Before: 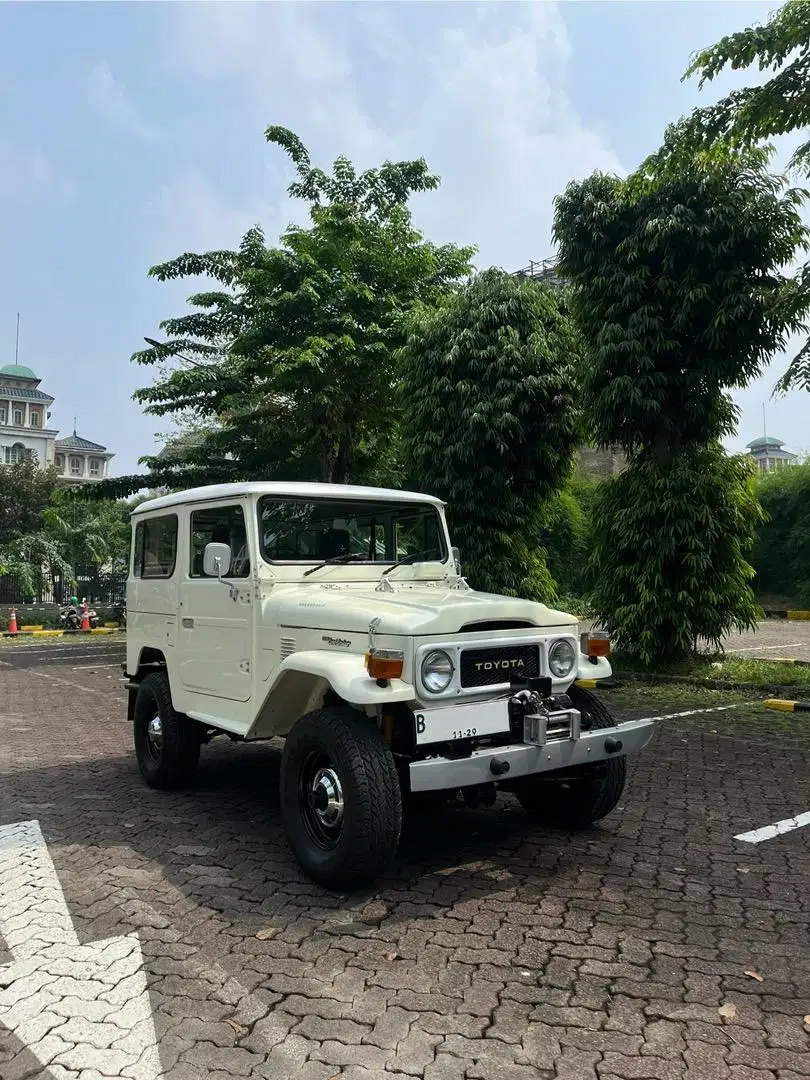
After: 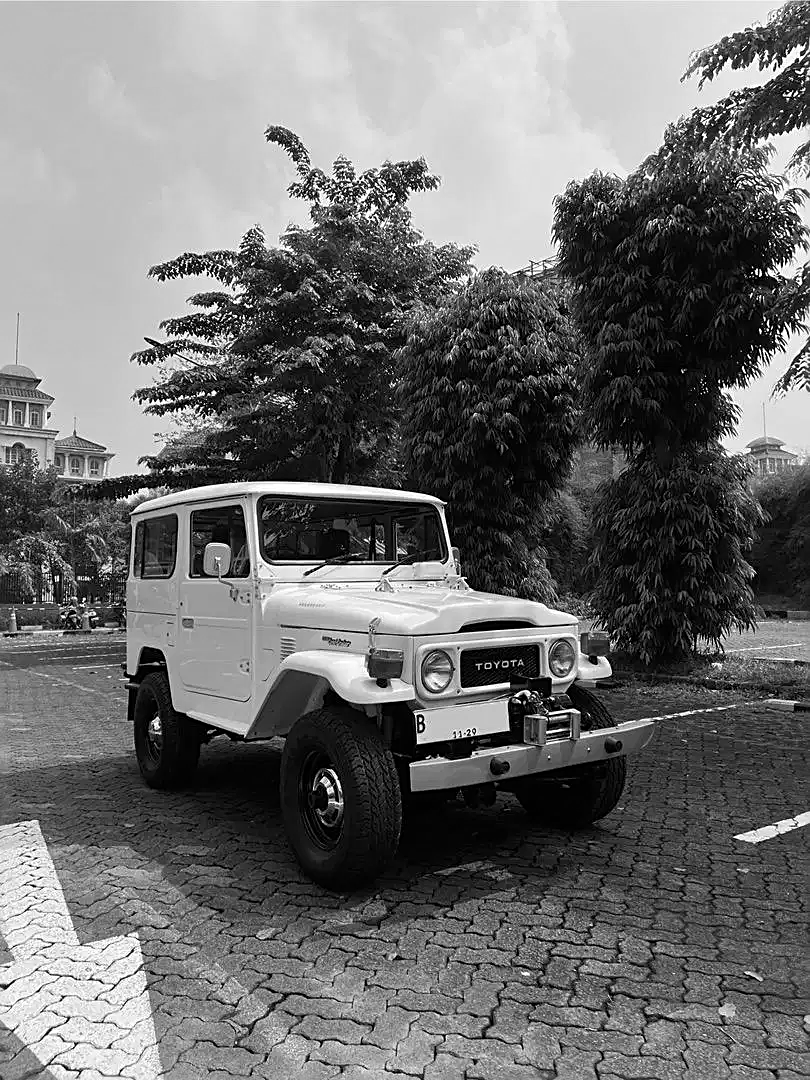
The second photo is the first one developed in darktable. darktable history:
white balance: red 0.983, blue 1.036
sharpen: on, module defaults
monochrome: on, module defaults
